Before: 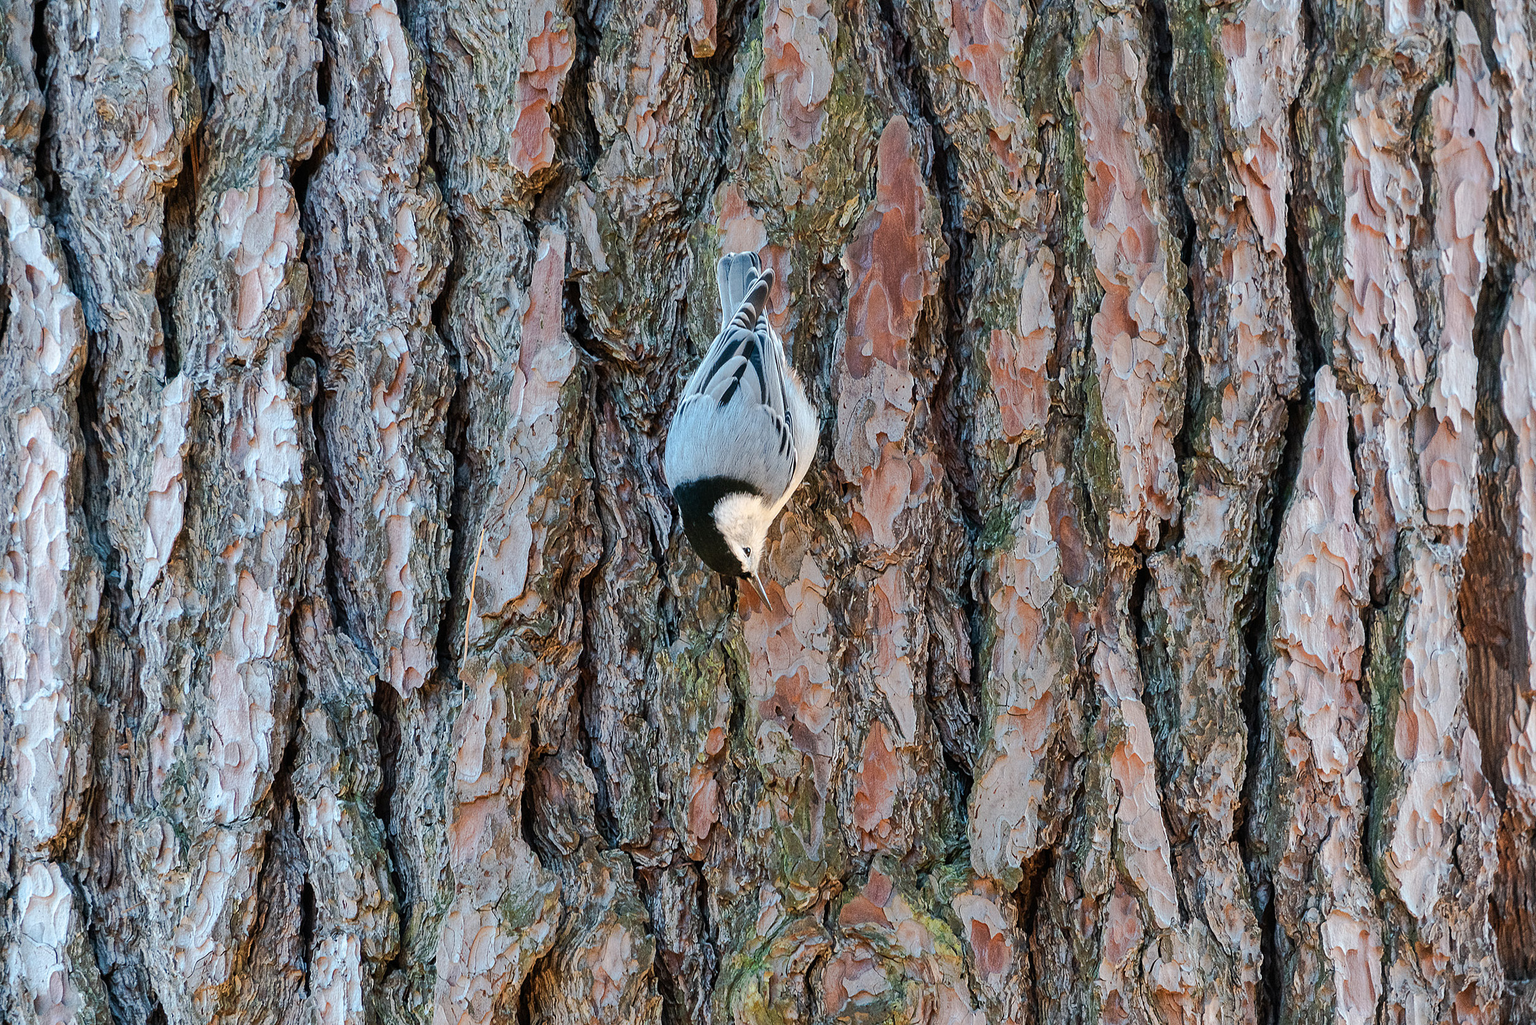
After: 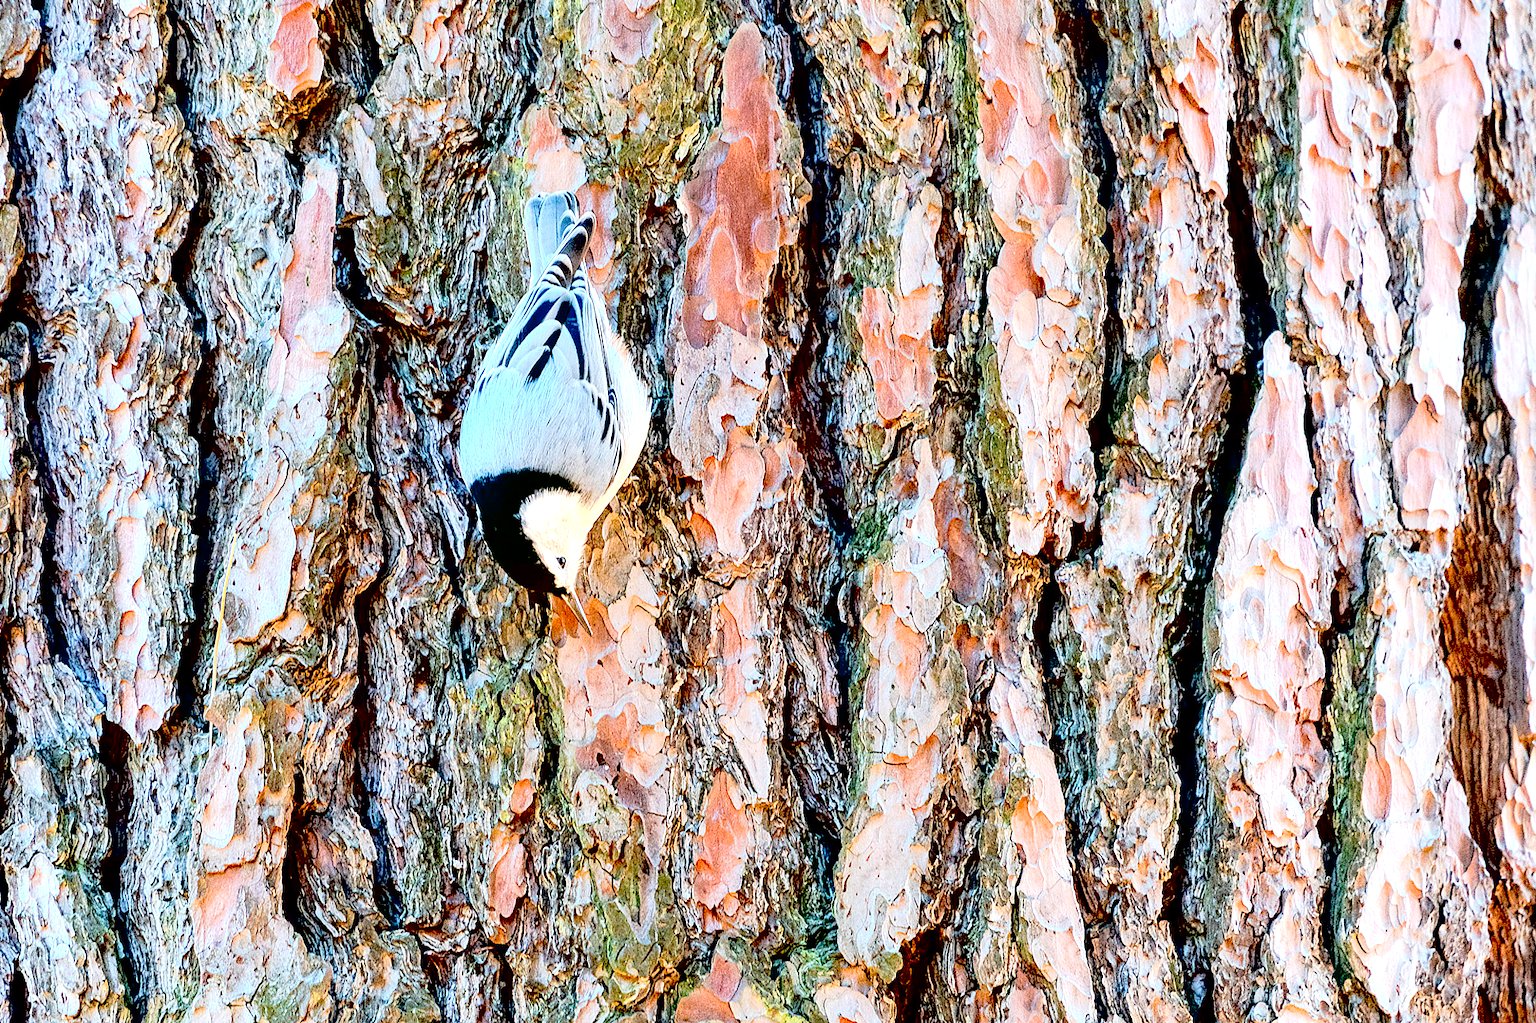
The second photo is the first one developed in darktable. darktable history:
contrast brightness saturation: contrast 0.103, brightness 0.307, saturation 0.138
crop: left 19.084%, top 9.497%, right 0%, bottom 9.698%
exposure: black level correction 0.034, exposure 0.901 EV, compensate highlight preservation false
